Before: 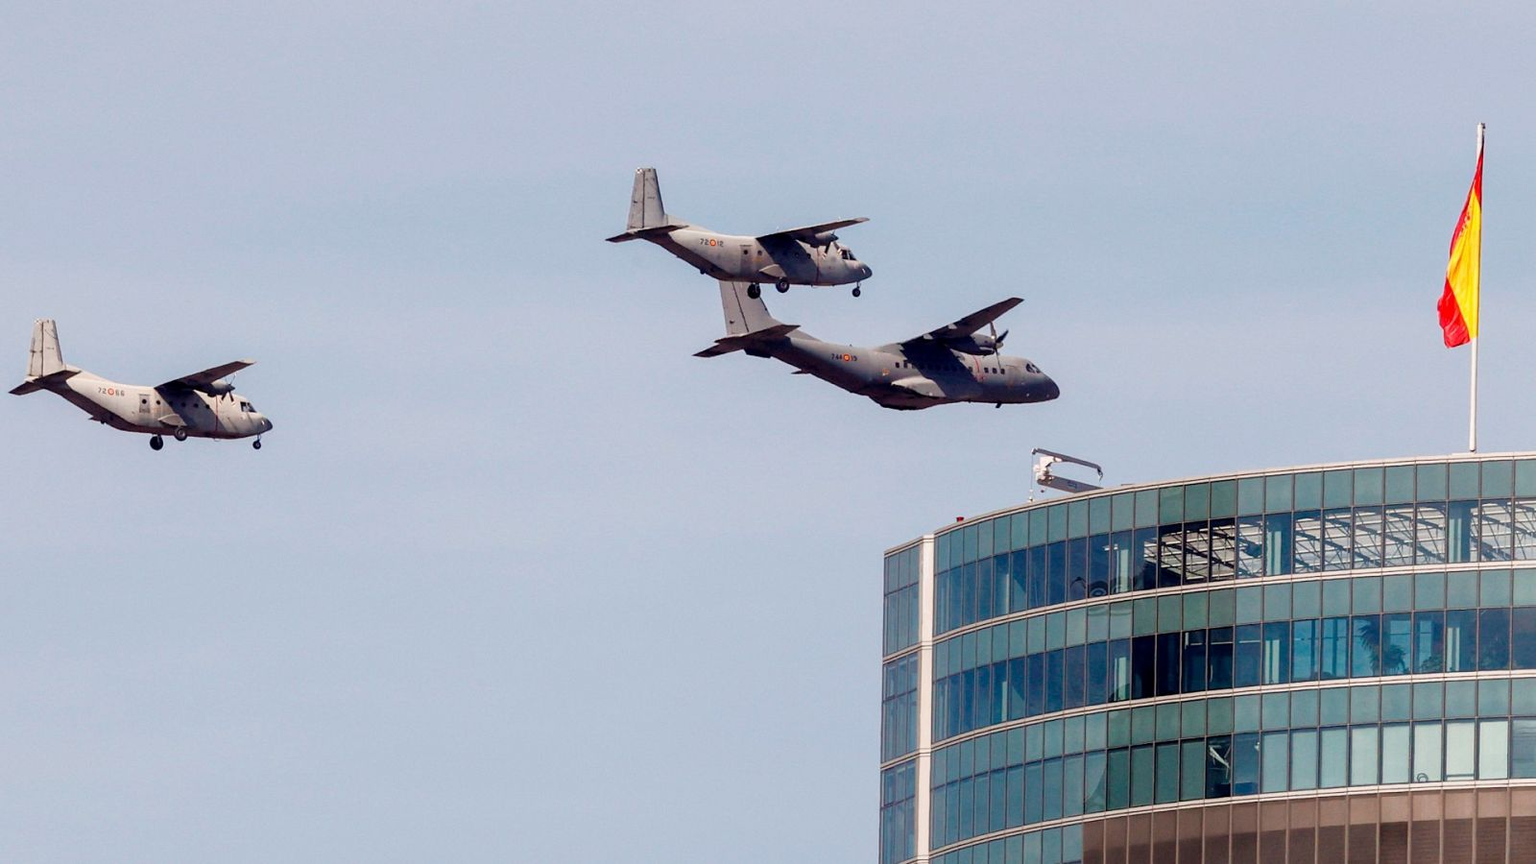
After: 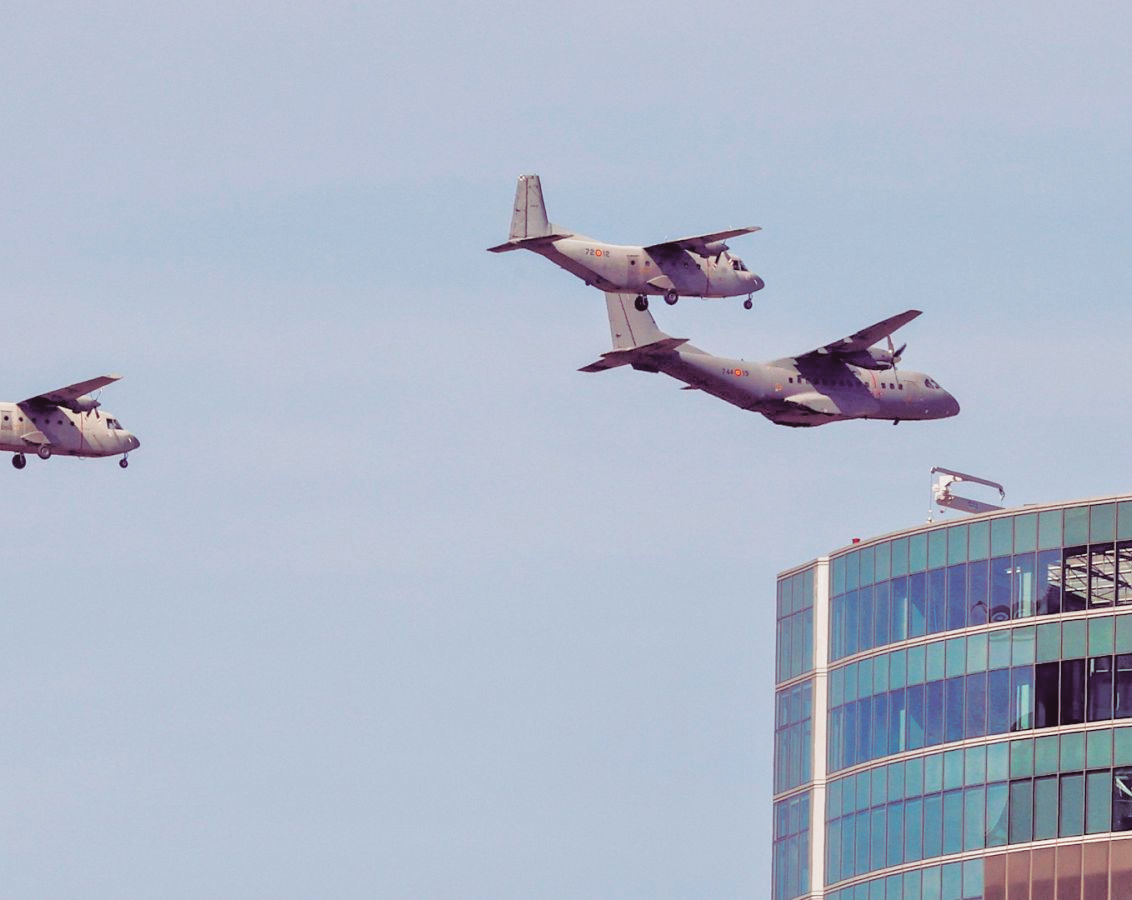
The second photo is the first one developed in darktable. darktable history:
contrast brightness saturation: contrast -0.1, brightness 0.05, saturation 0.08
crop and rotate: left 9.061%, right 20.142%
split-toning: shadows › hue 316.8°, shadows › saturation 0.47, highlights › hue 201.6°, highlights › saturation 0, balance -41.97, compress 28.01%
tone equalizer: -7 EV 0.15 EV, -6 EV 0.6 EV, -5 EV 1.15 EV, -4 EV 1.33 EV, -3 EV 1.15 EV, -2 EV 0.6 EV, -1 EV 0.15 EV, mask exposure compensation -0.5 EV
